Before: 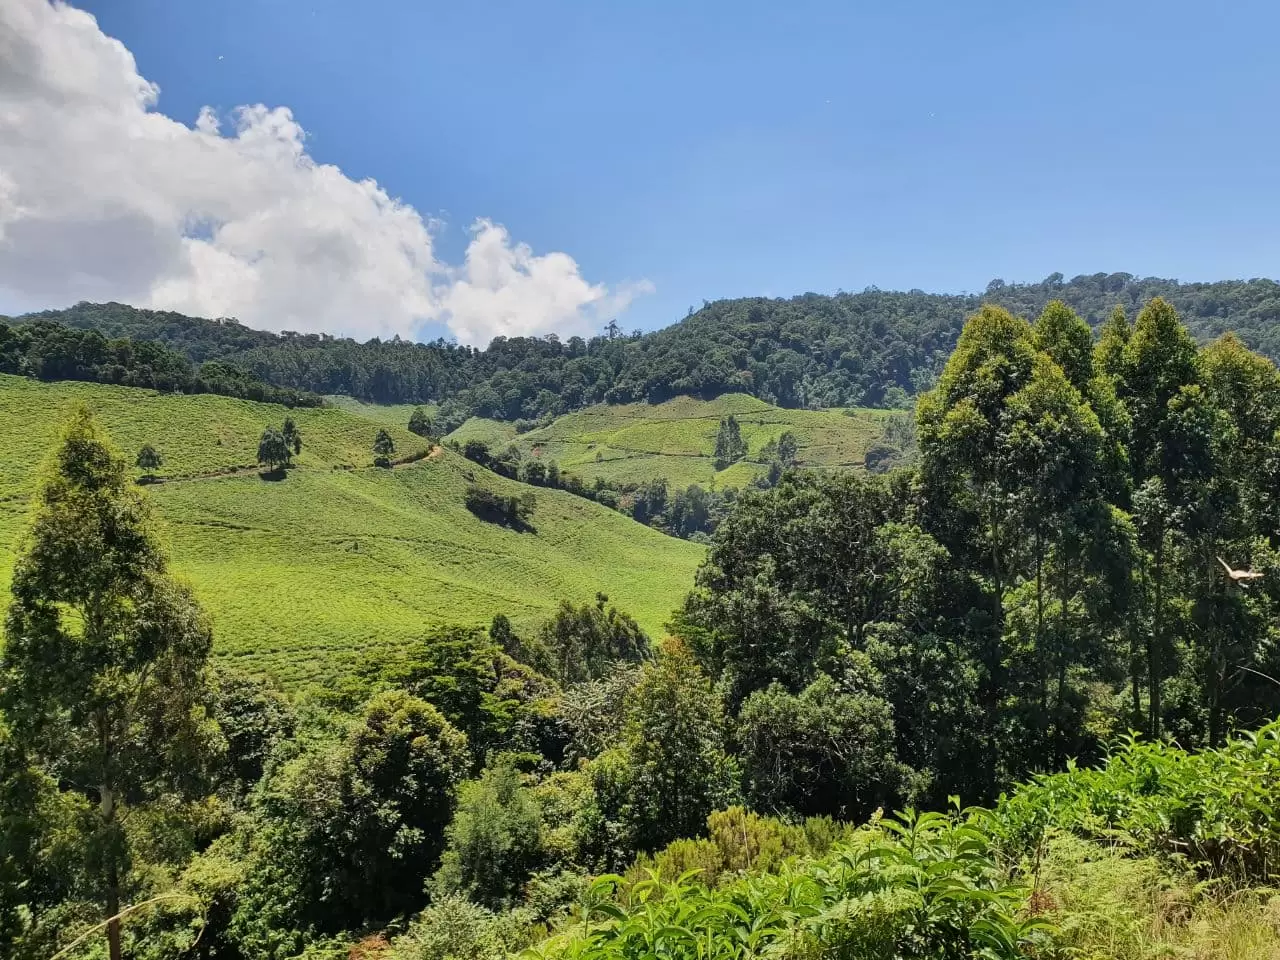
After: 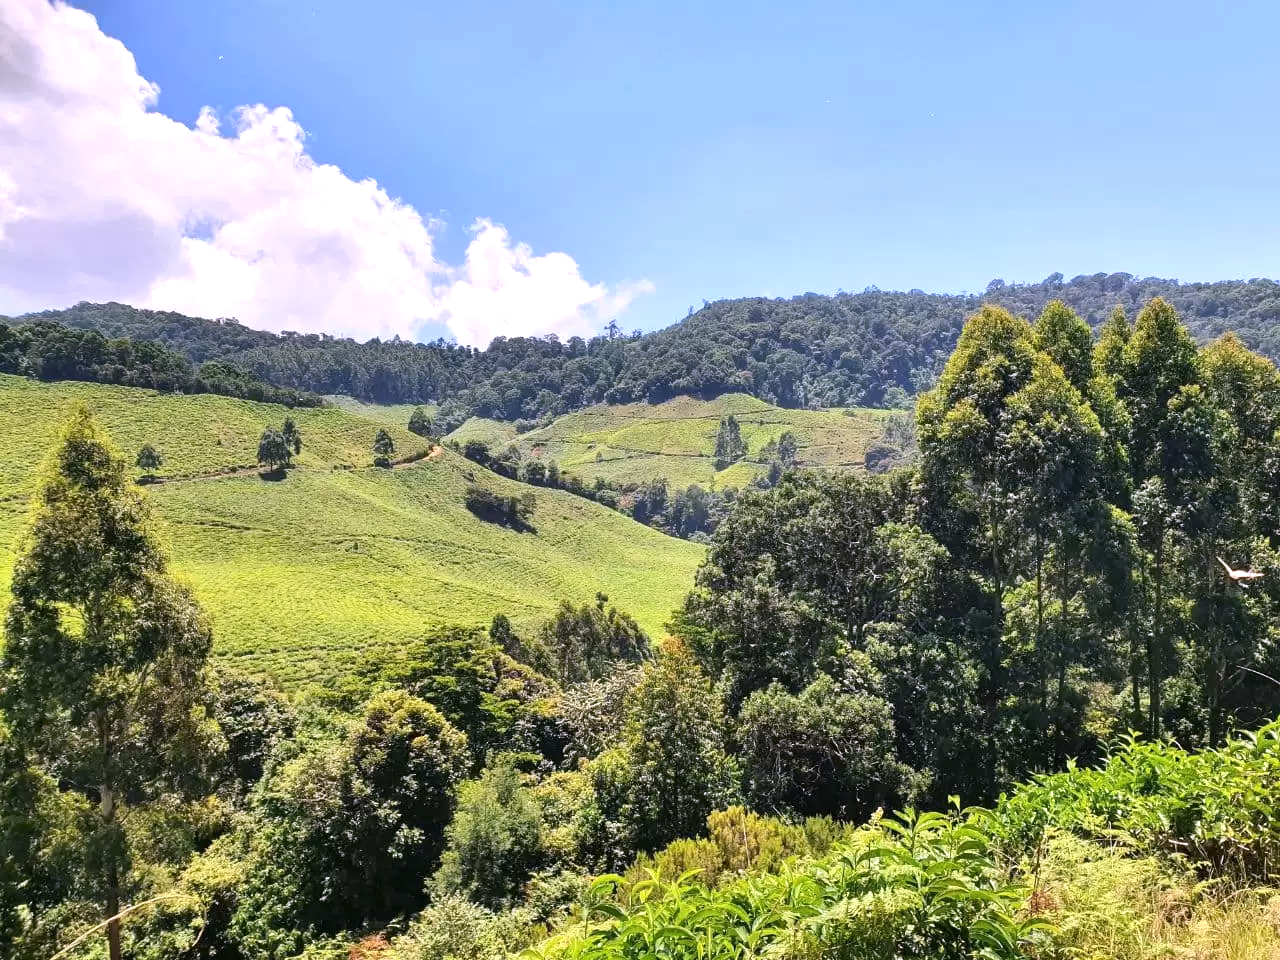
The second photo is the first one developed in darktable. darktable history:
tone equalizer: on, module defaults
exposure: black level correction 0, exposure 0.6 EV, compensate highlight preservation false
white balance: red 1.066, blue 1.119
